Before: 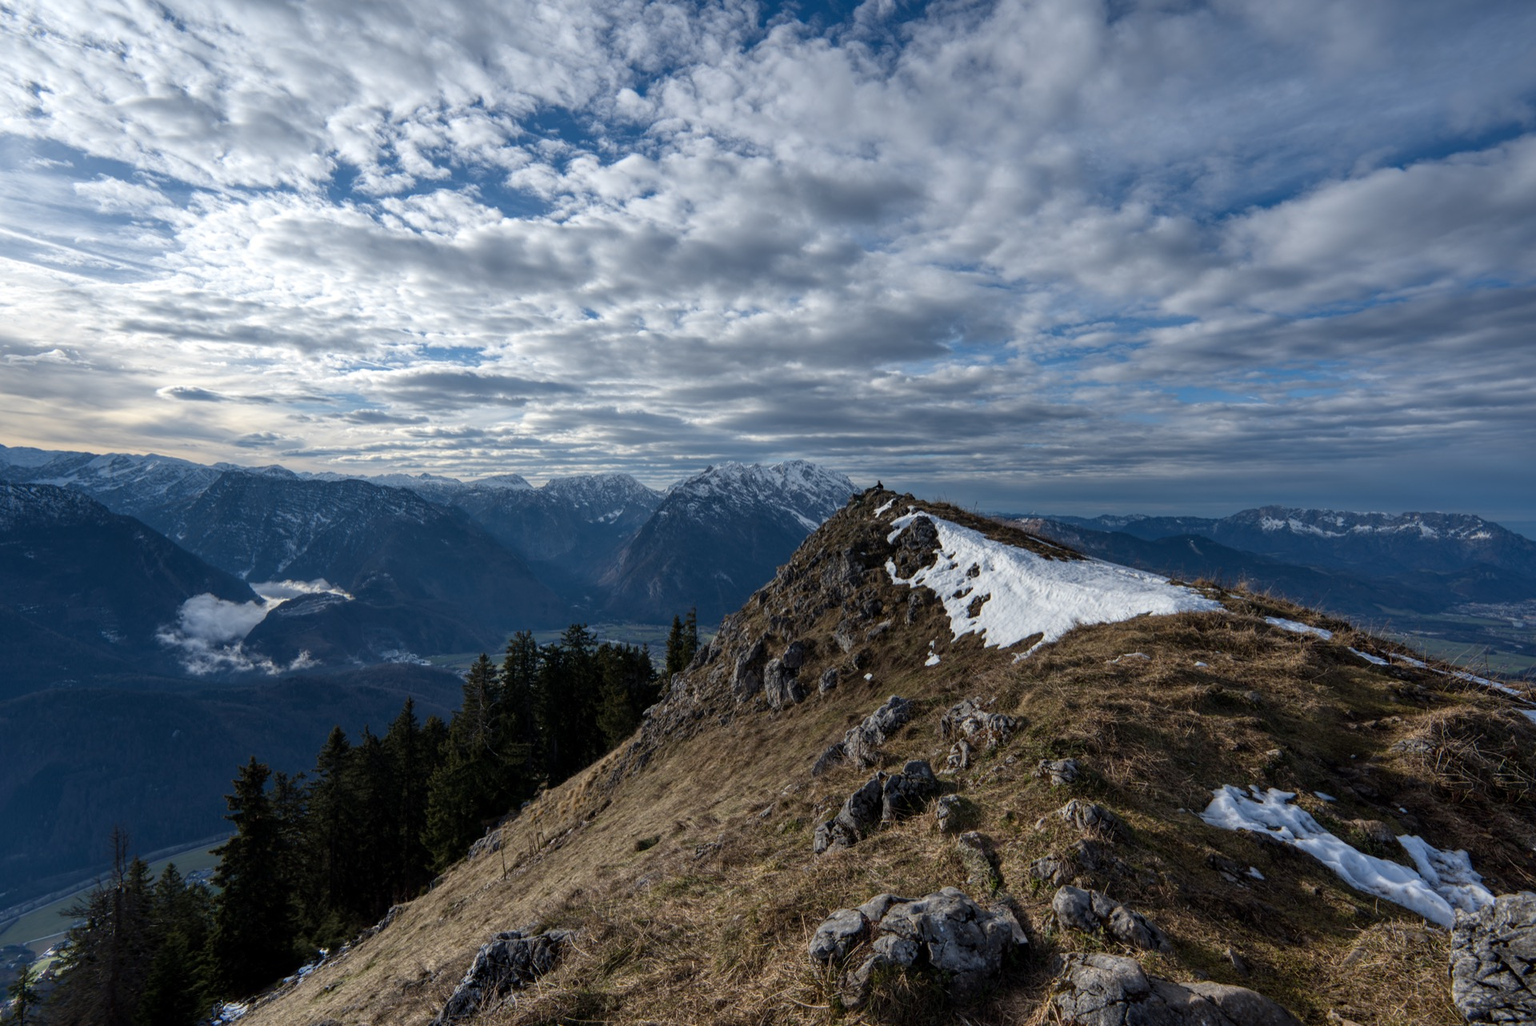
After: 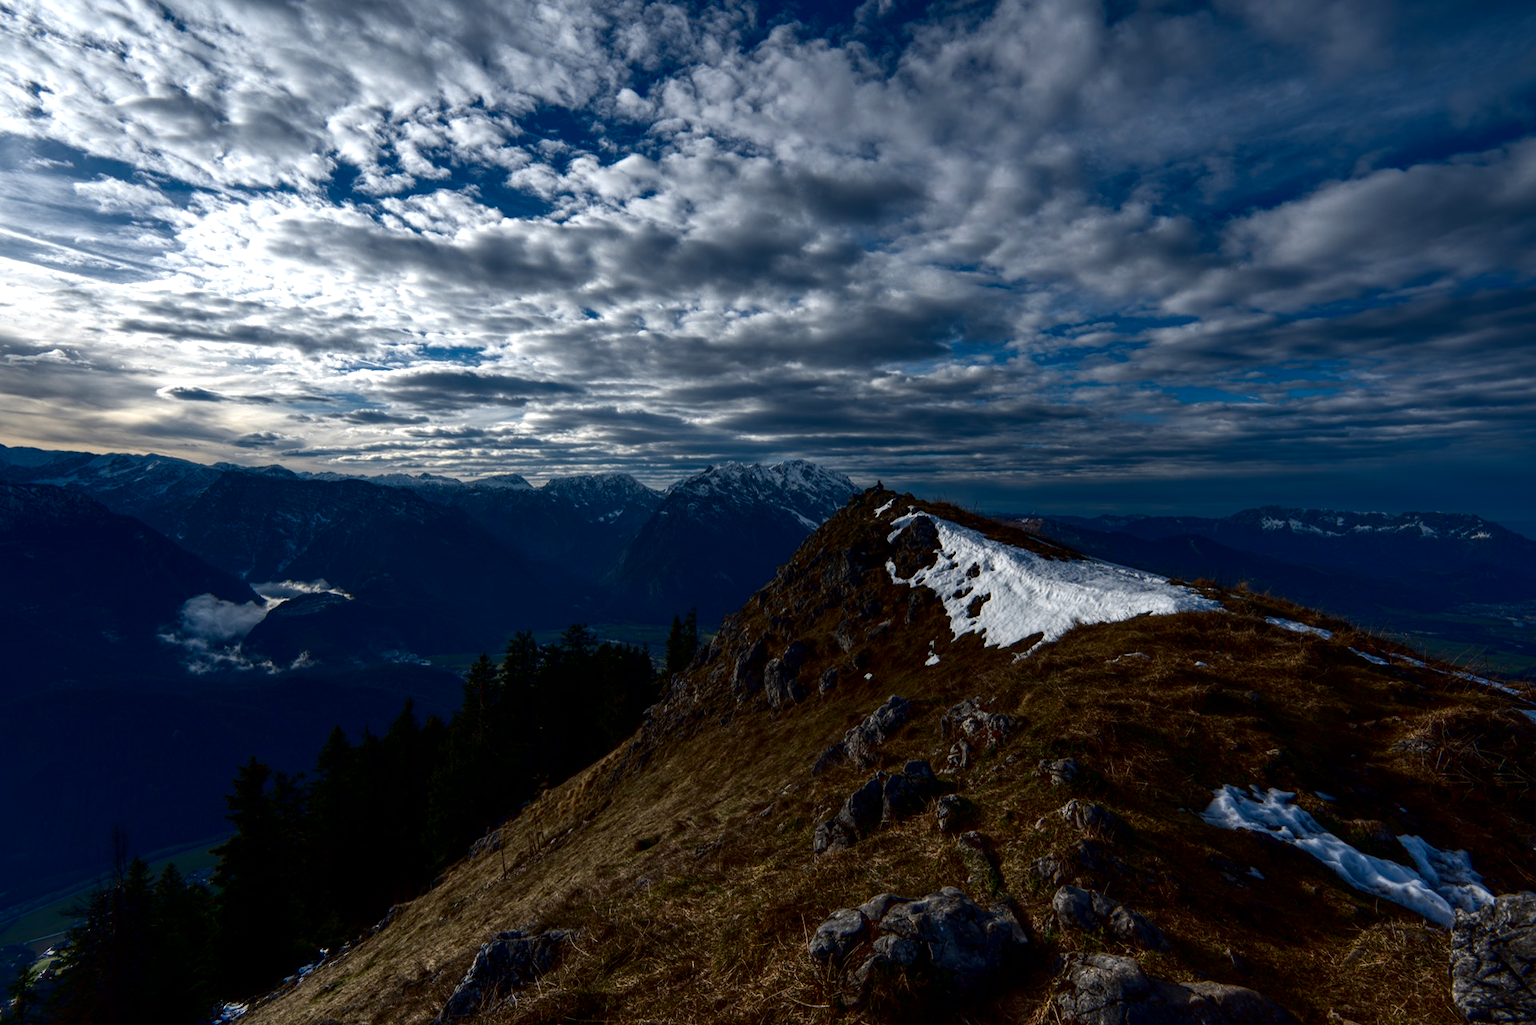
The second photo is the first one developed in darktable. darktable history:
exposure: exposure 0.2 EV, compensate highlight preservation false
contrast brightness saturation: contrast 0.09, brightness -0.59, saturation 0.17
